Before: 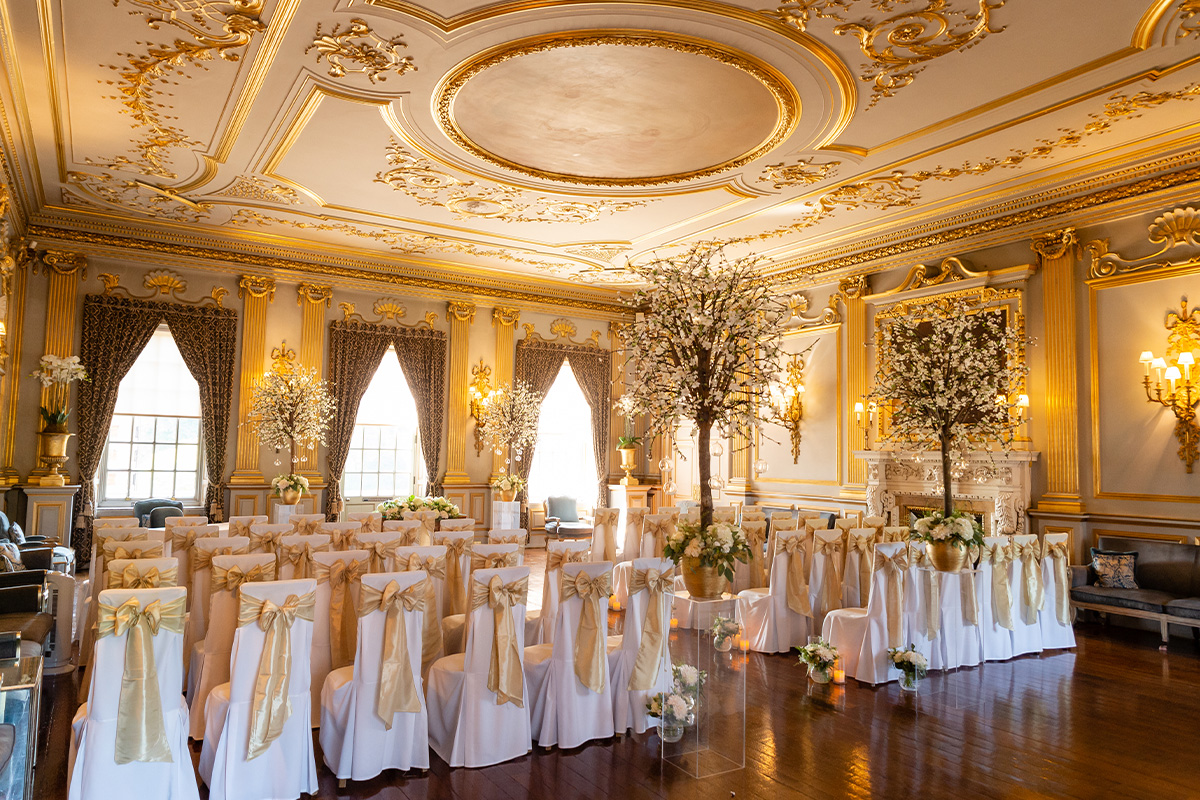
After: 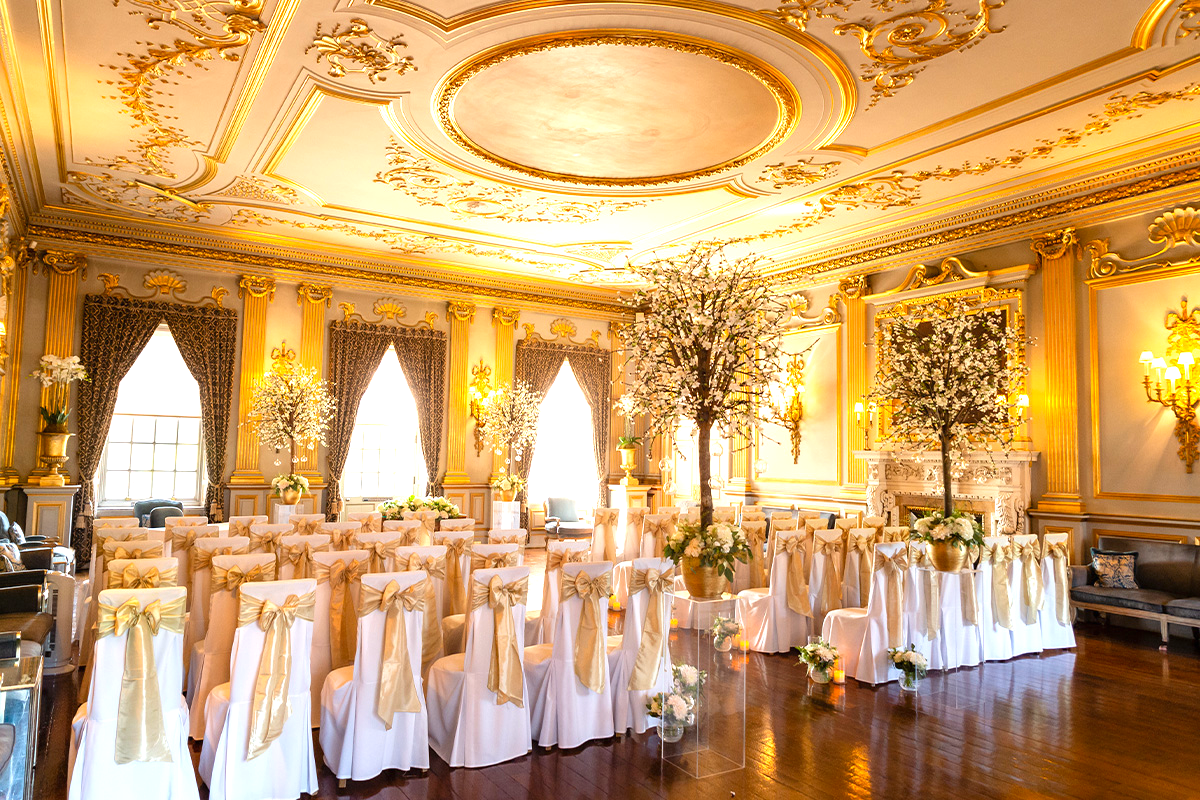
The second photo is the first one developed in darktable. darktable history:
exposure: black level correction 0, exposure 0.698 EV, compensate highlight preservation false
color correction: highlights a* 0.587, highlights b* 2.79, saturation 1.1
